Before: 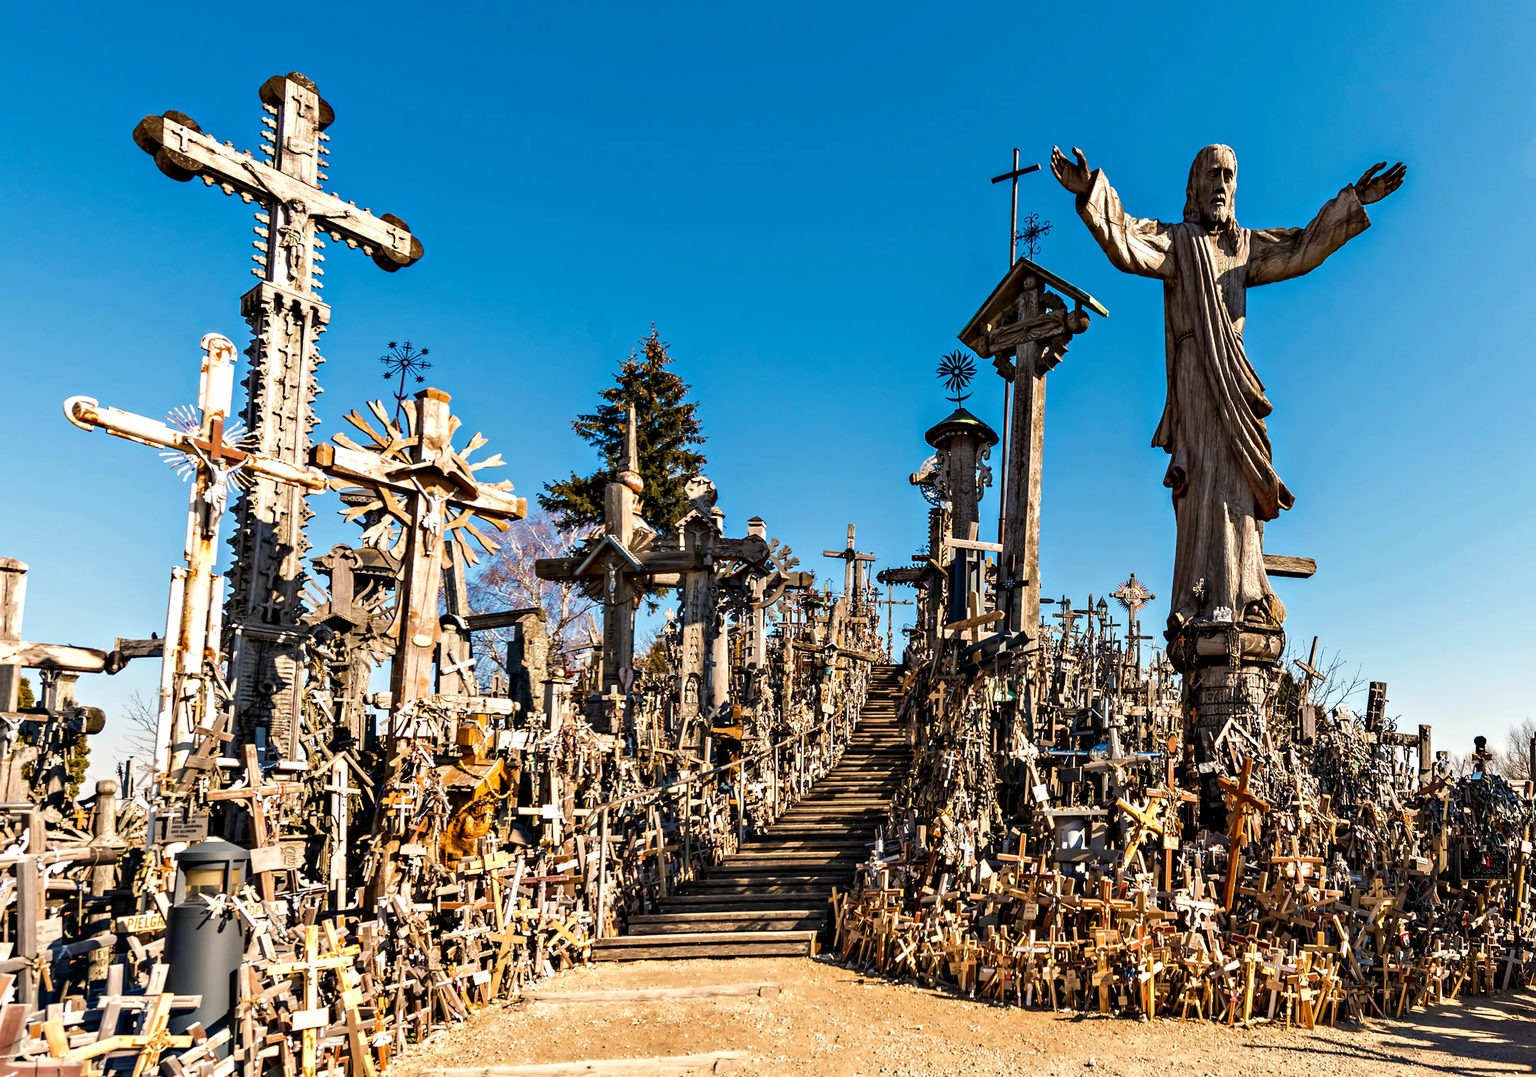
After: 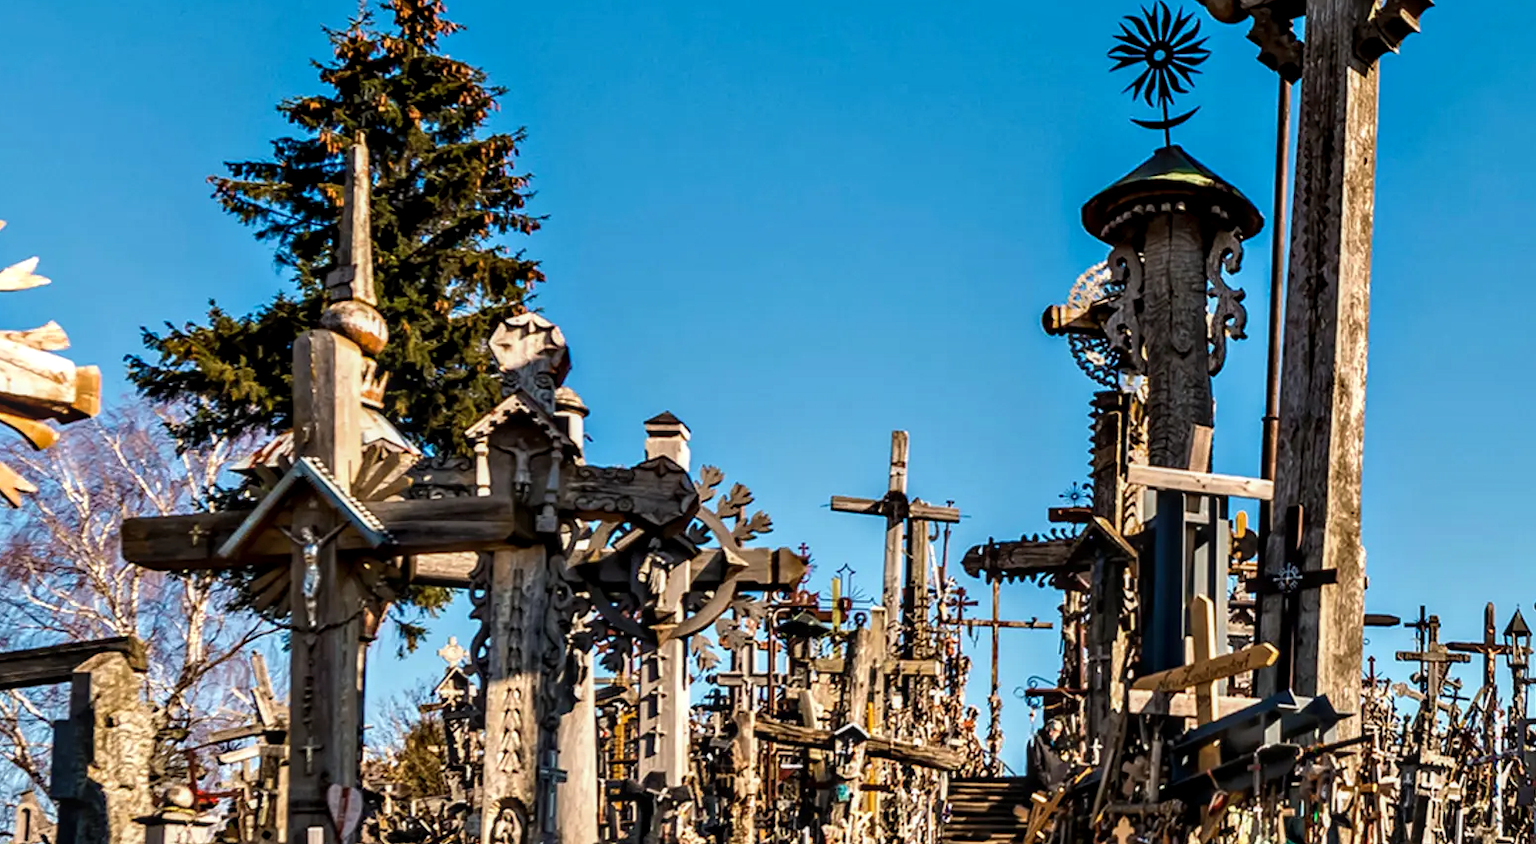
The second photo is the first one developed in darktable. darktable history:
local contrast: on, module defaults
crop: left 31.65%, top 32.454%, right 27.737%, bottom 35.69%
